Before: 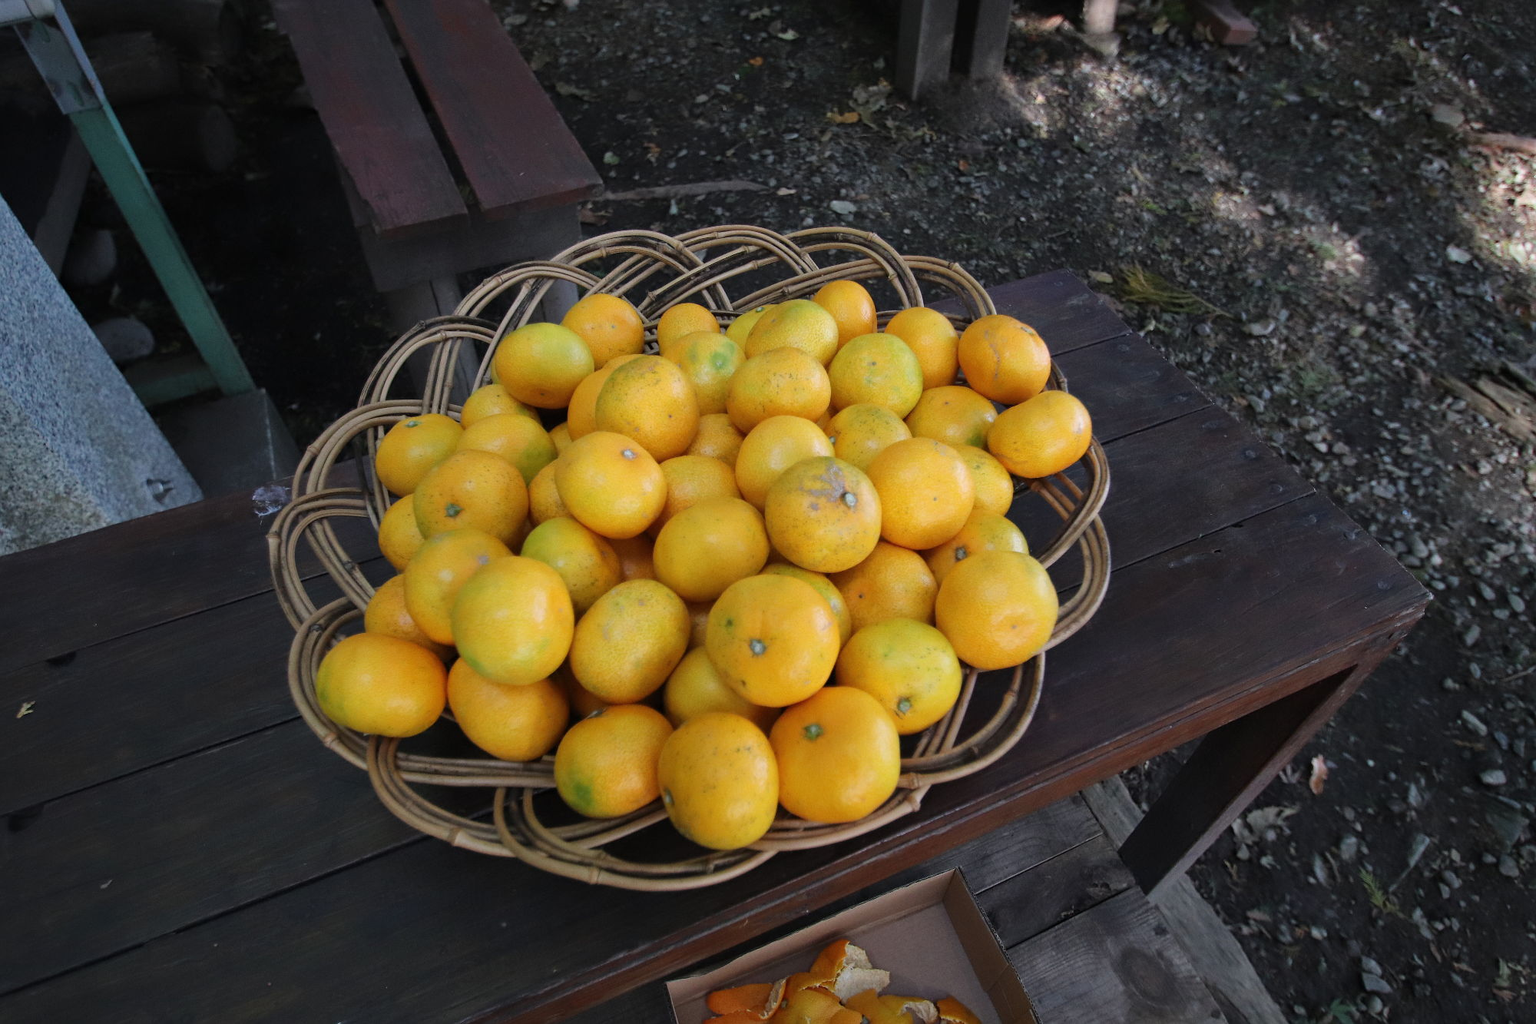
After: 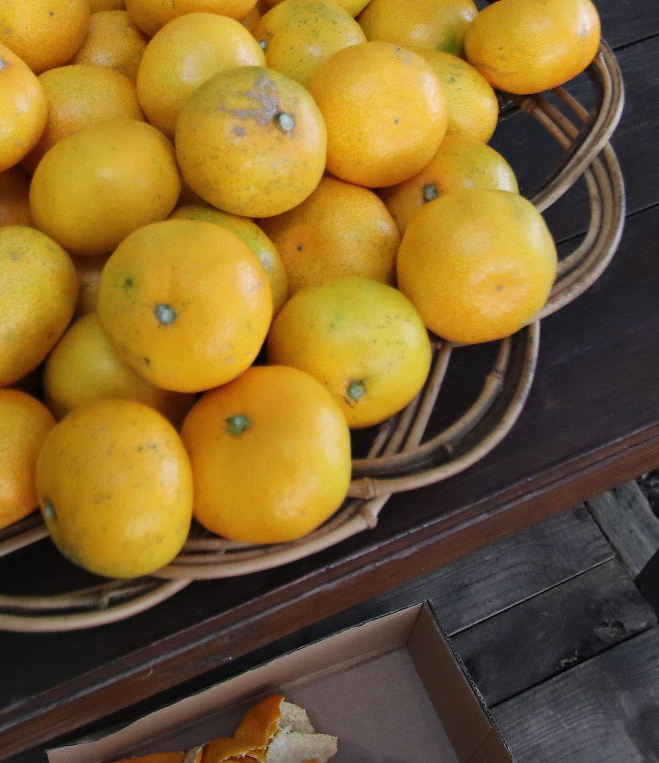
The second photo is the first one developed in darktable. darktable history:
crop: left 41.072%, top 39.65%, right 25.96%, bottom 3.076%
